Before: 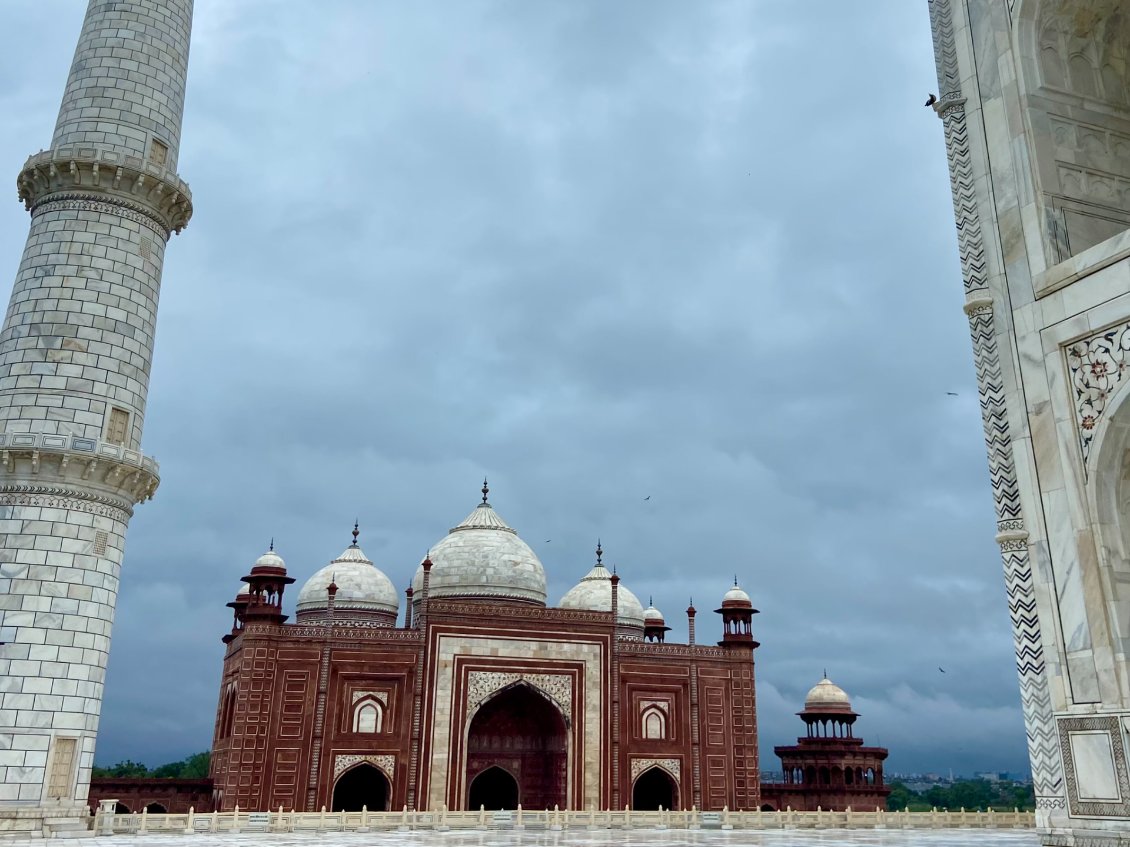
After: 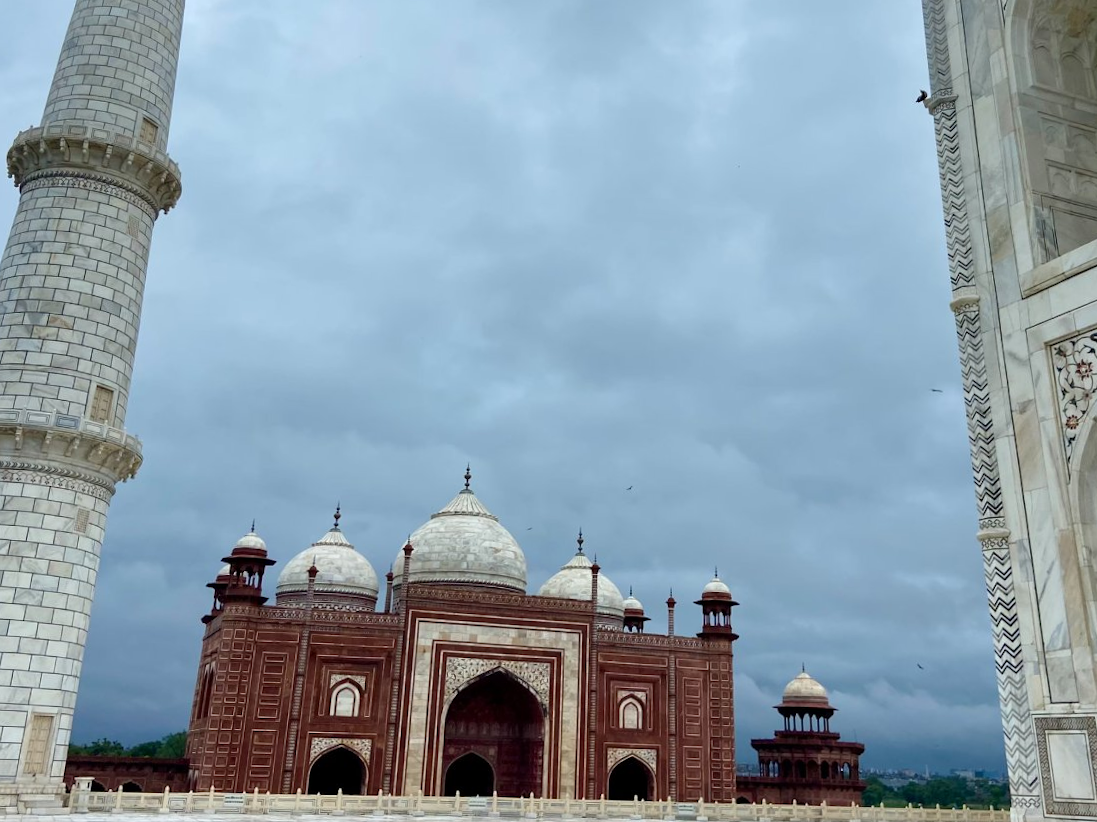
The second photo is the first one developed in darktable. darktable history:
crop and rotate: angle -1.29°
